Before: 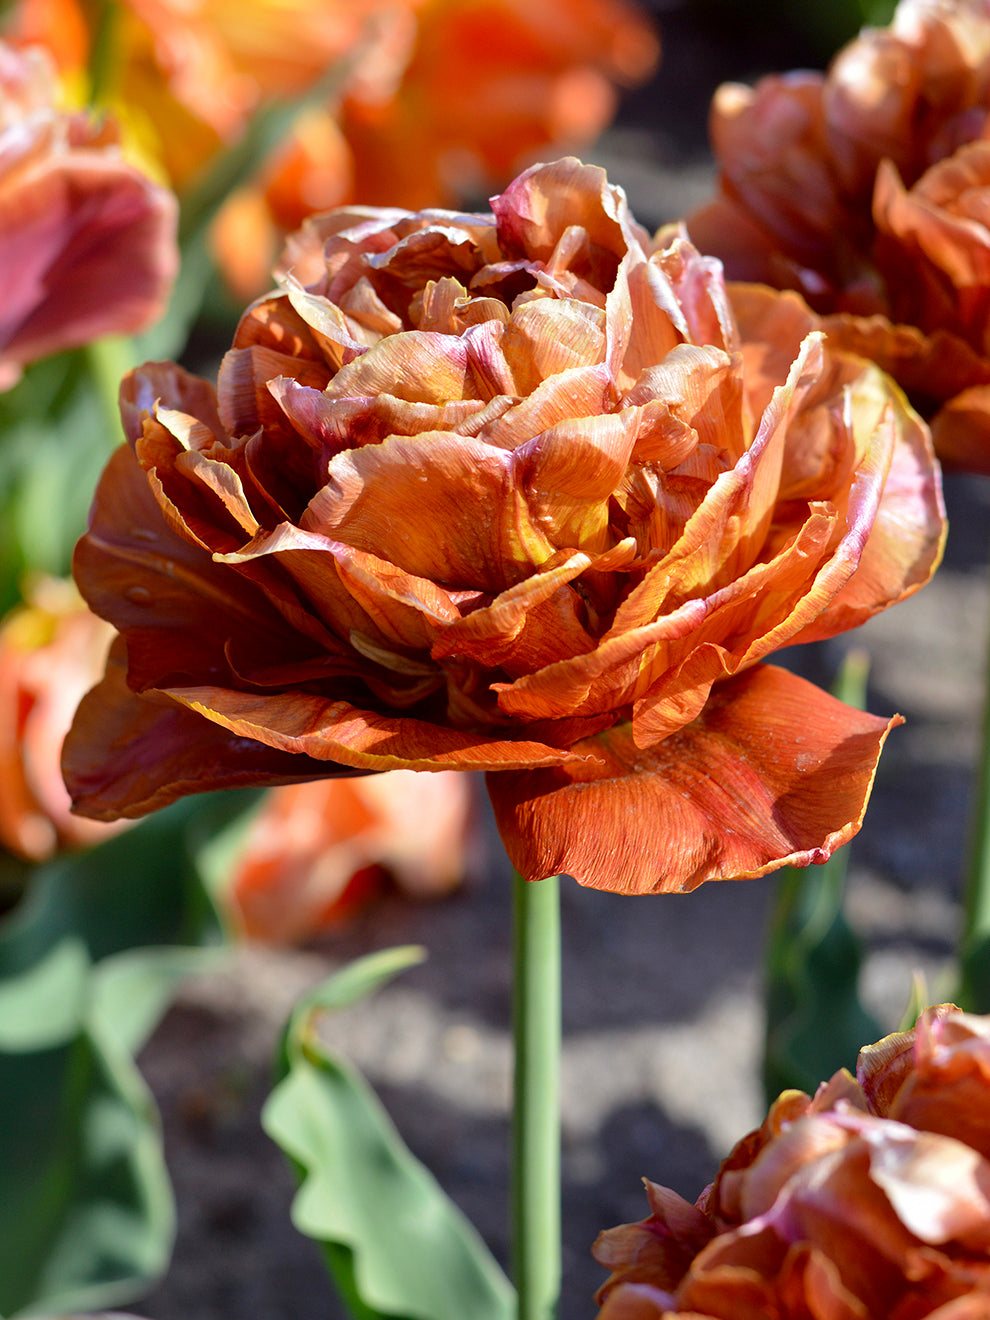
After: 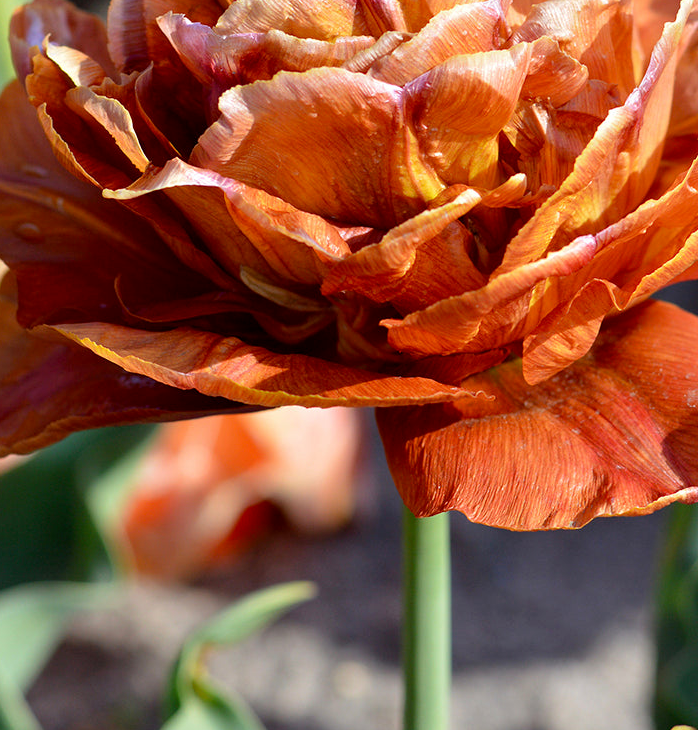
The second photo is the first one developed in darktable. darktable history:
crop: left 11.123%, top 27.61%, right 18.3%, bottom 17.034%
exposure: black level correction 0.001, compensate highlight preservation false
